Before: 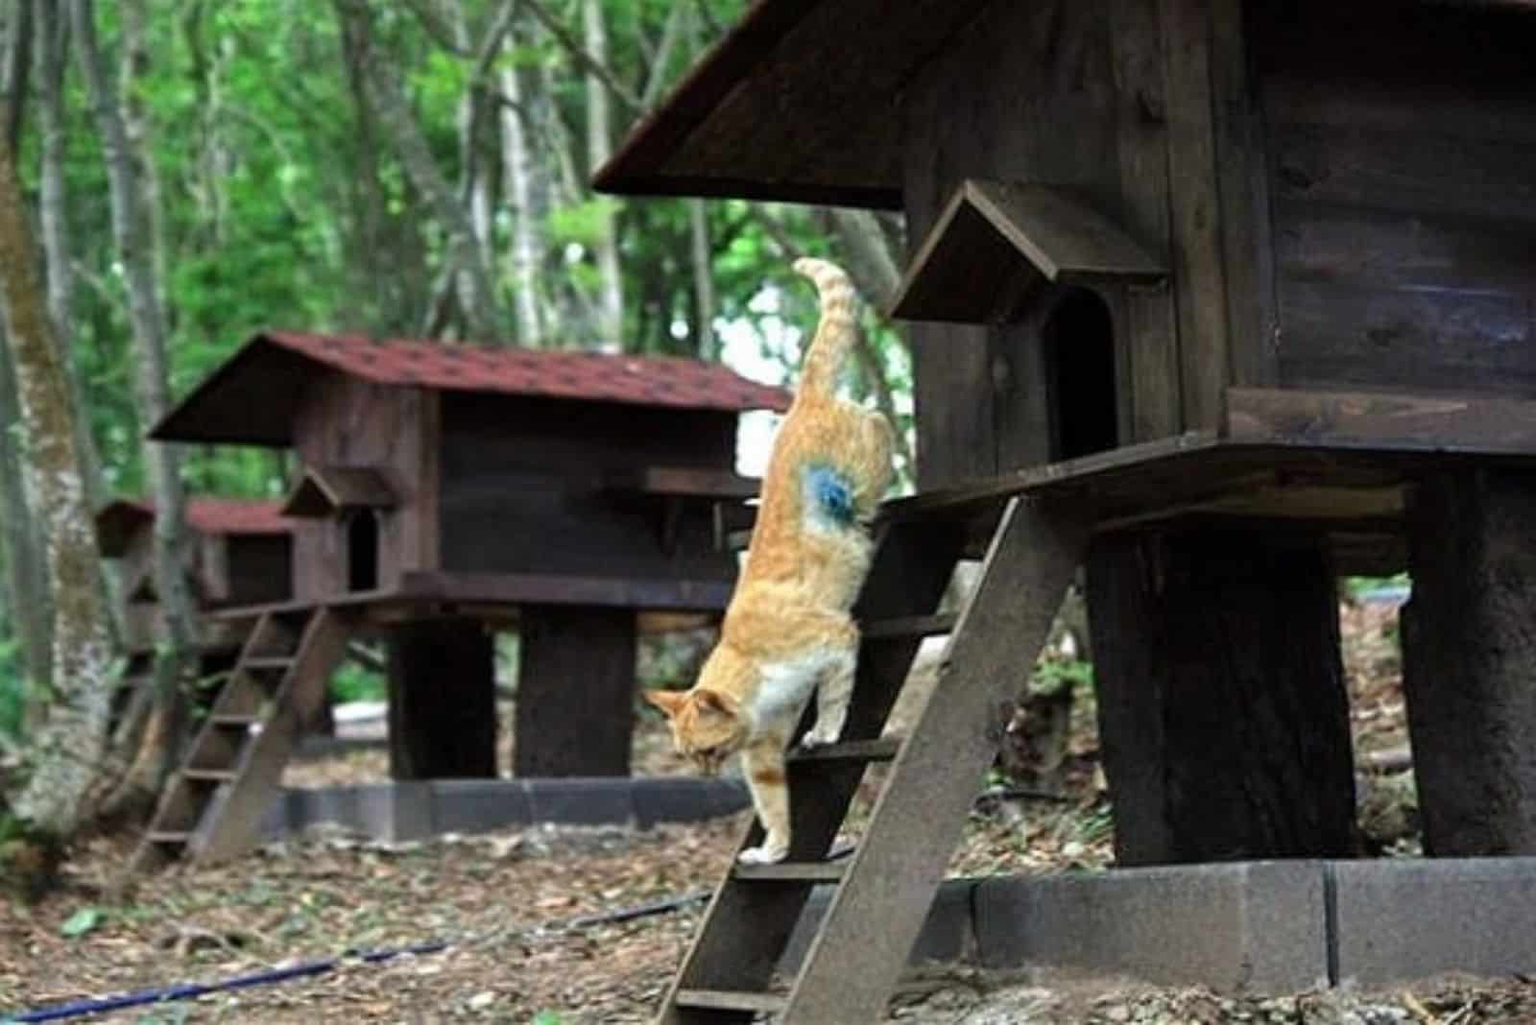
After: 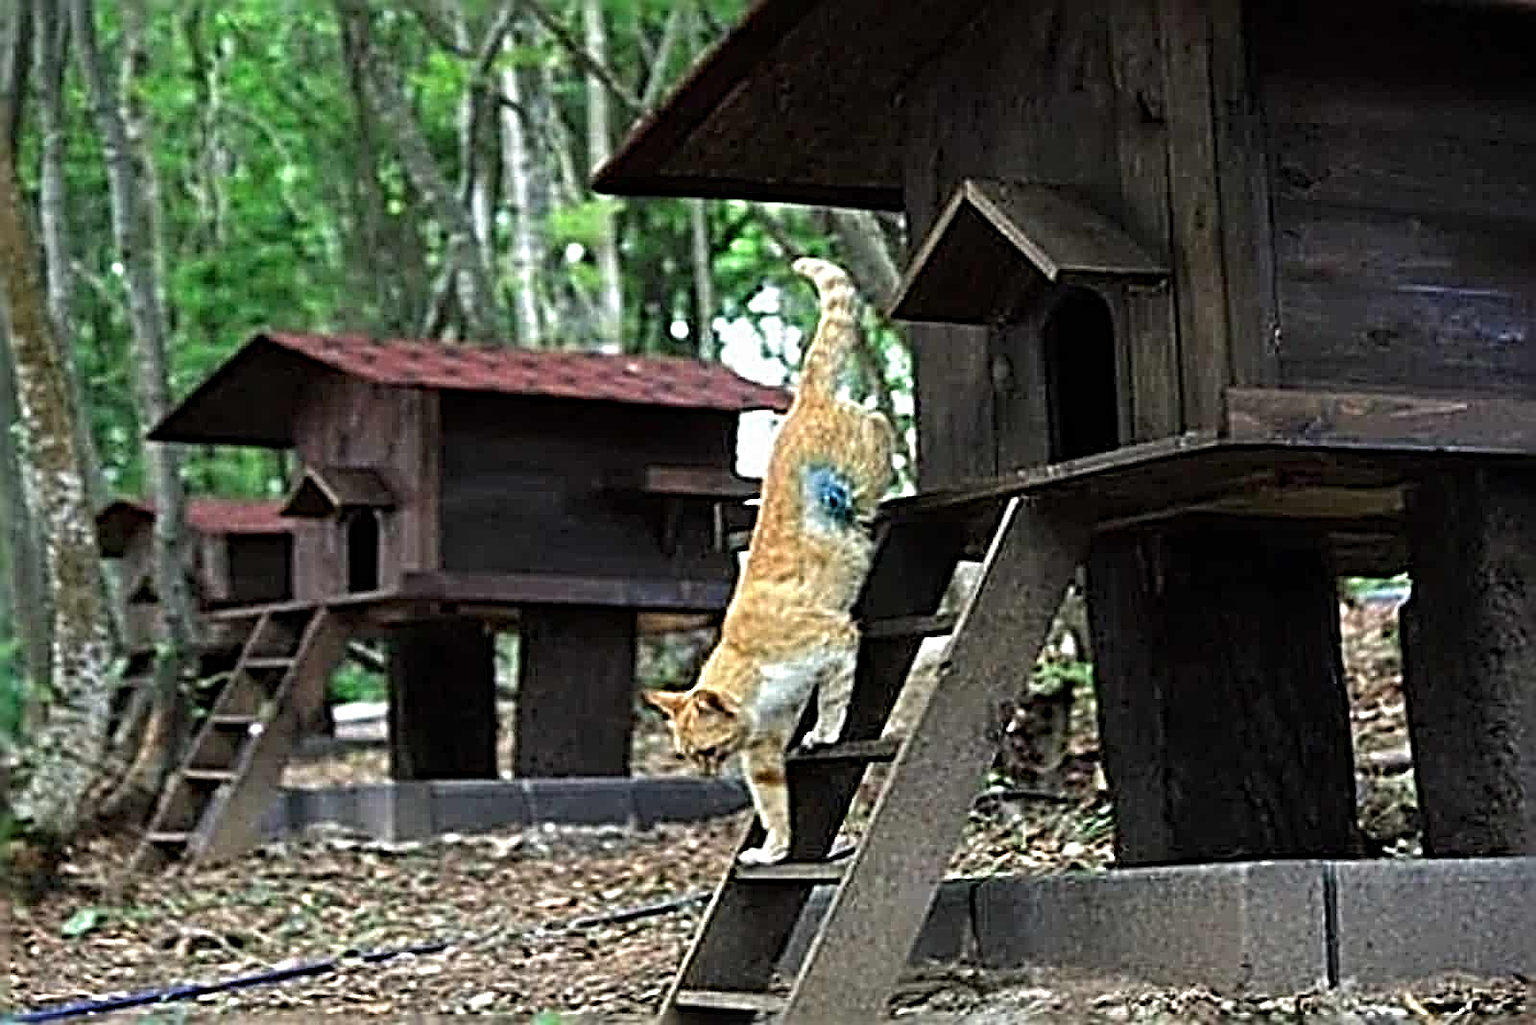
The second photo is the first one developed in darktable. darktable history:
sharpen: radius 4.012, amount 1.998
